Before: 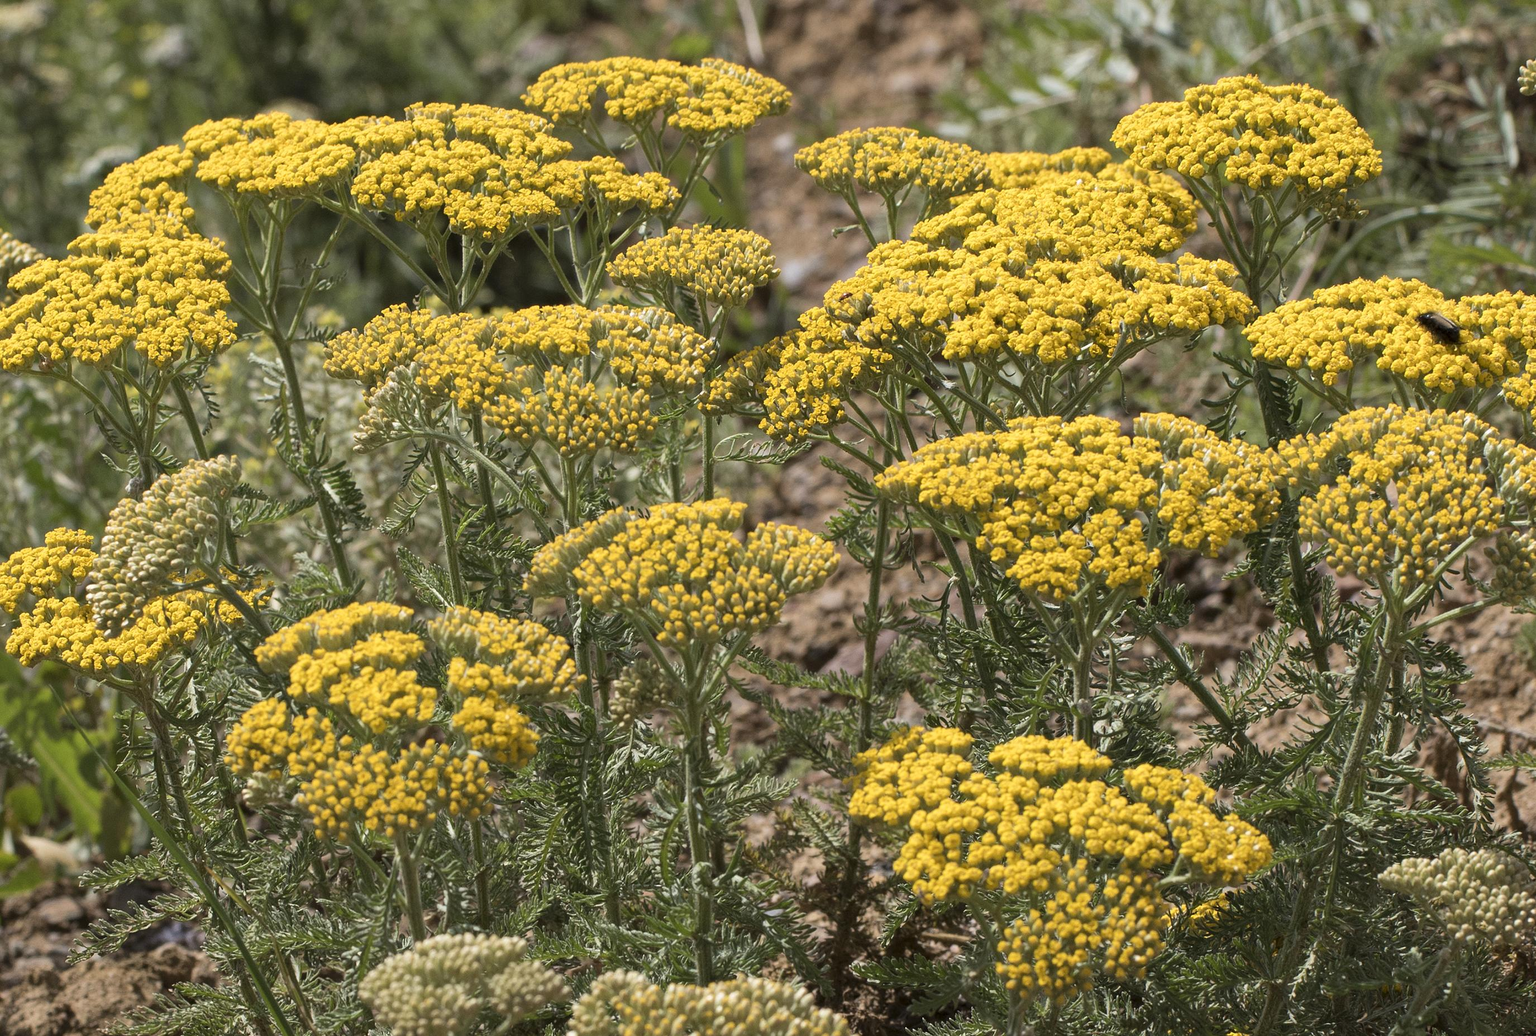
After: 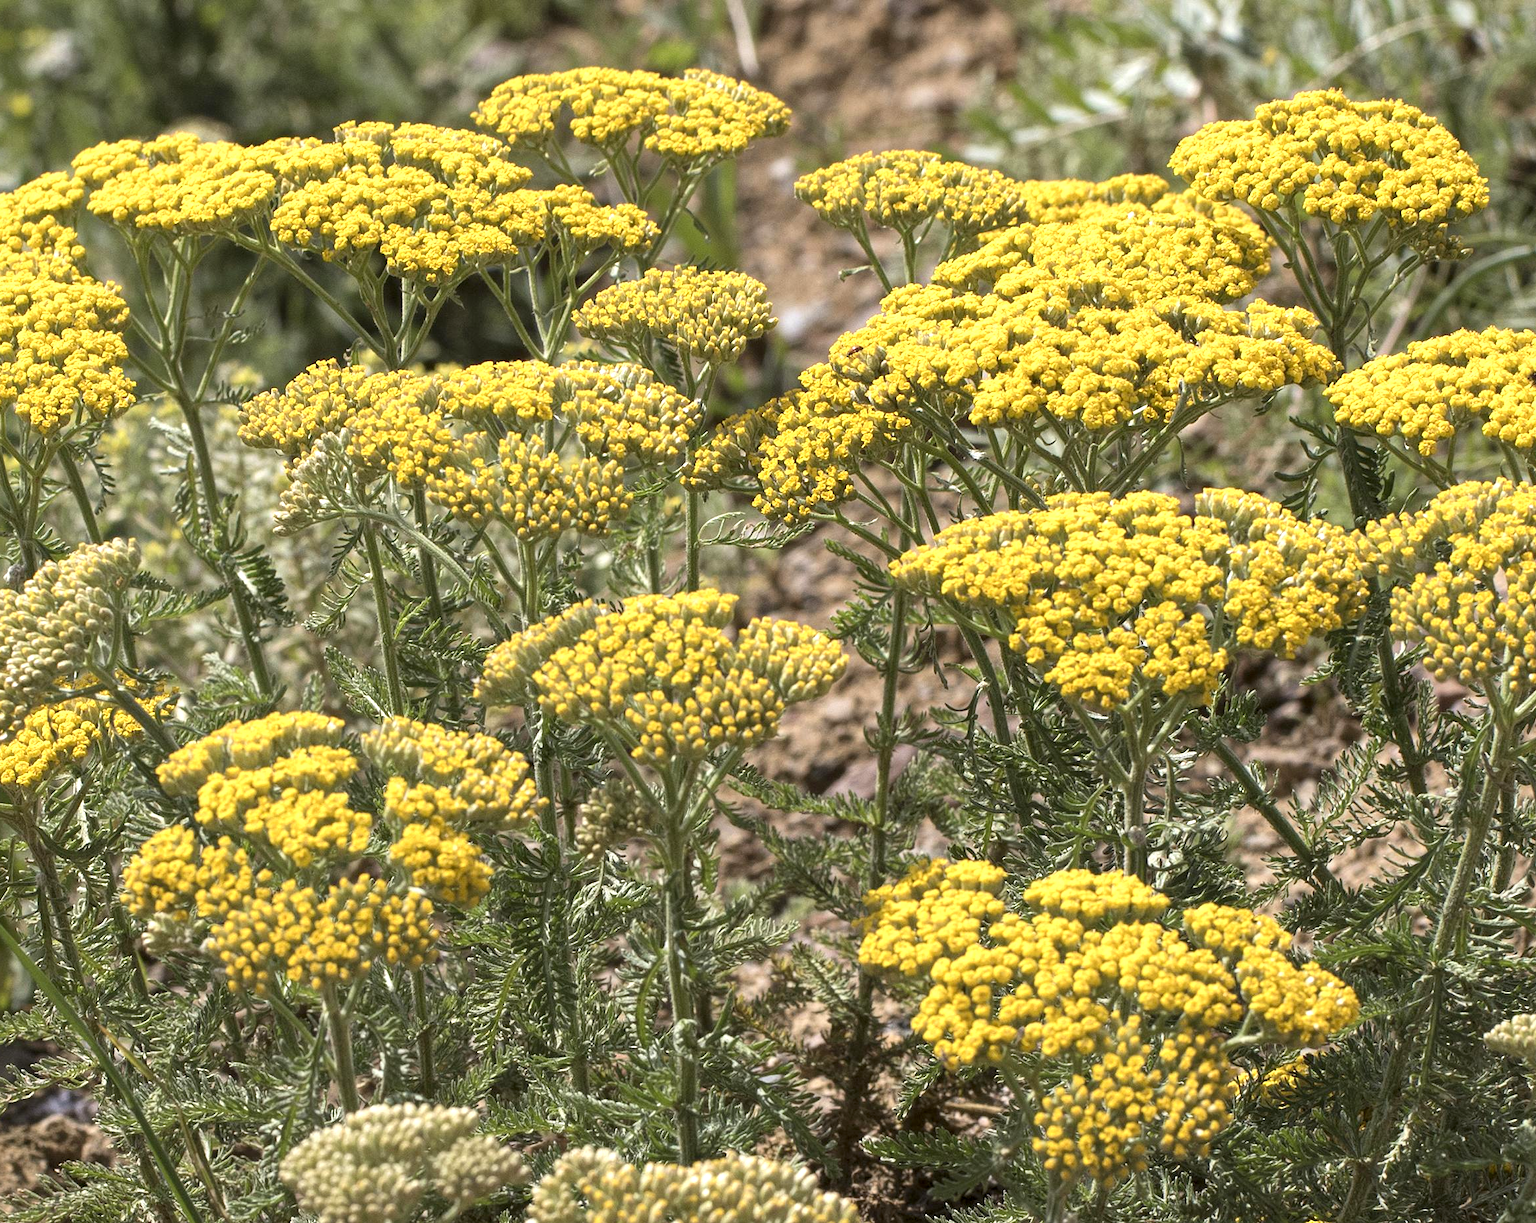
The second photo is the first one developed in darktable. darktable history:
local contrast: highlights 106%, shadows 103%, detail 120%, midtone range 0.2
crop: left 7.964%, right 7.395%
exposure: black level correction 0.001, exposure 0.5 EV, compensate highlight preservation false
